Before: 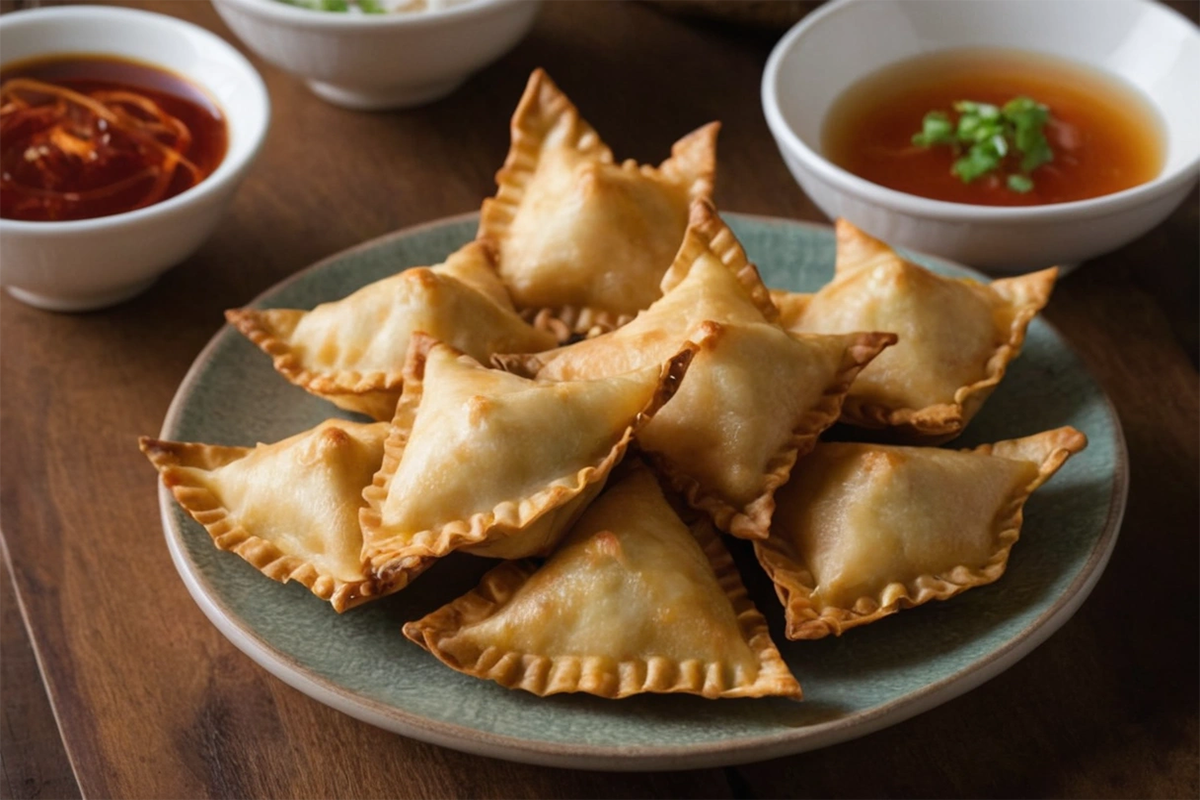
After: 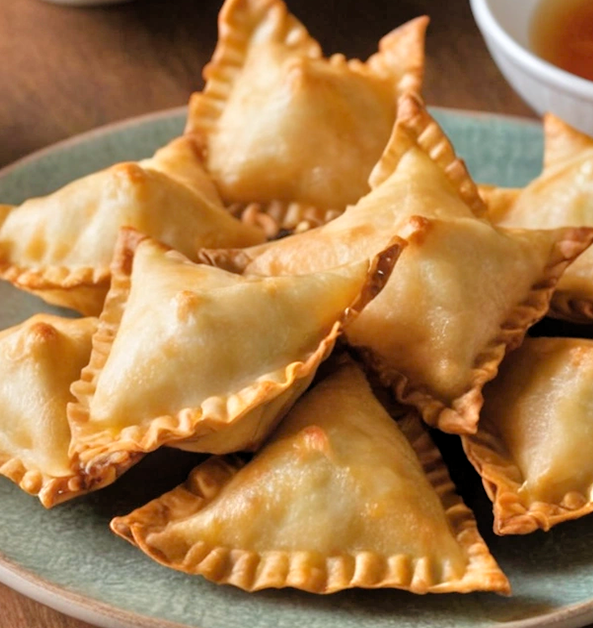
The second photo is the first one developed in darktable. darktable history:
tone equalizer: -7 EV 0.15 EV, -6 EV 0.6 EV, -5 EV 1.15 EV, -4 EV 1.33 EV, -3 EV 1.15 EV, -2 EV 0.6 EV, -1 EV 0.15 EV, mask exposure compensation -0.5 EV
crop and rotate: angle 0.02°, left 24.353%, top 13.219%, right 26.156%, bottom 8.224%
levels: levels [0.018, 0.493, 1]
